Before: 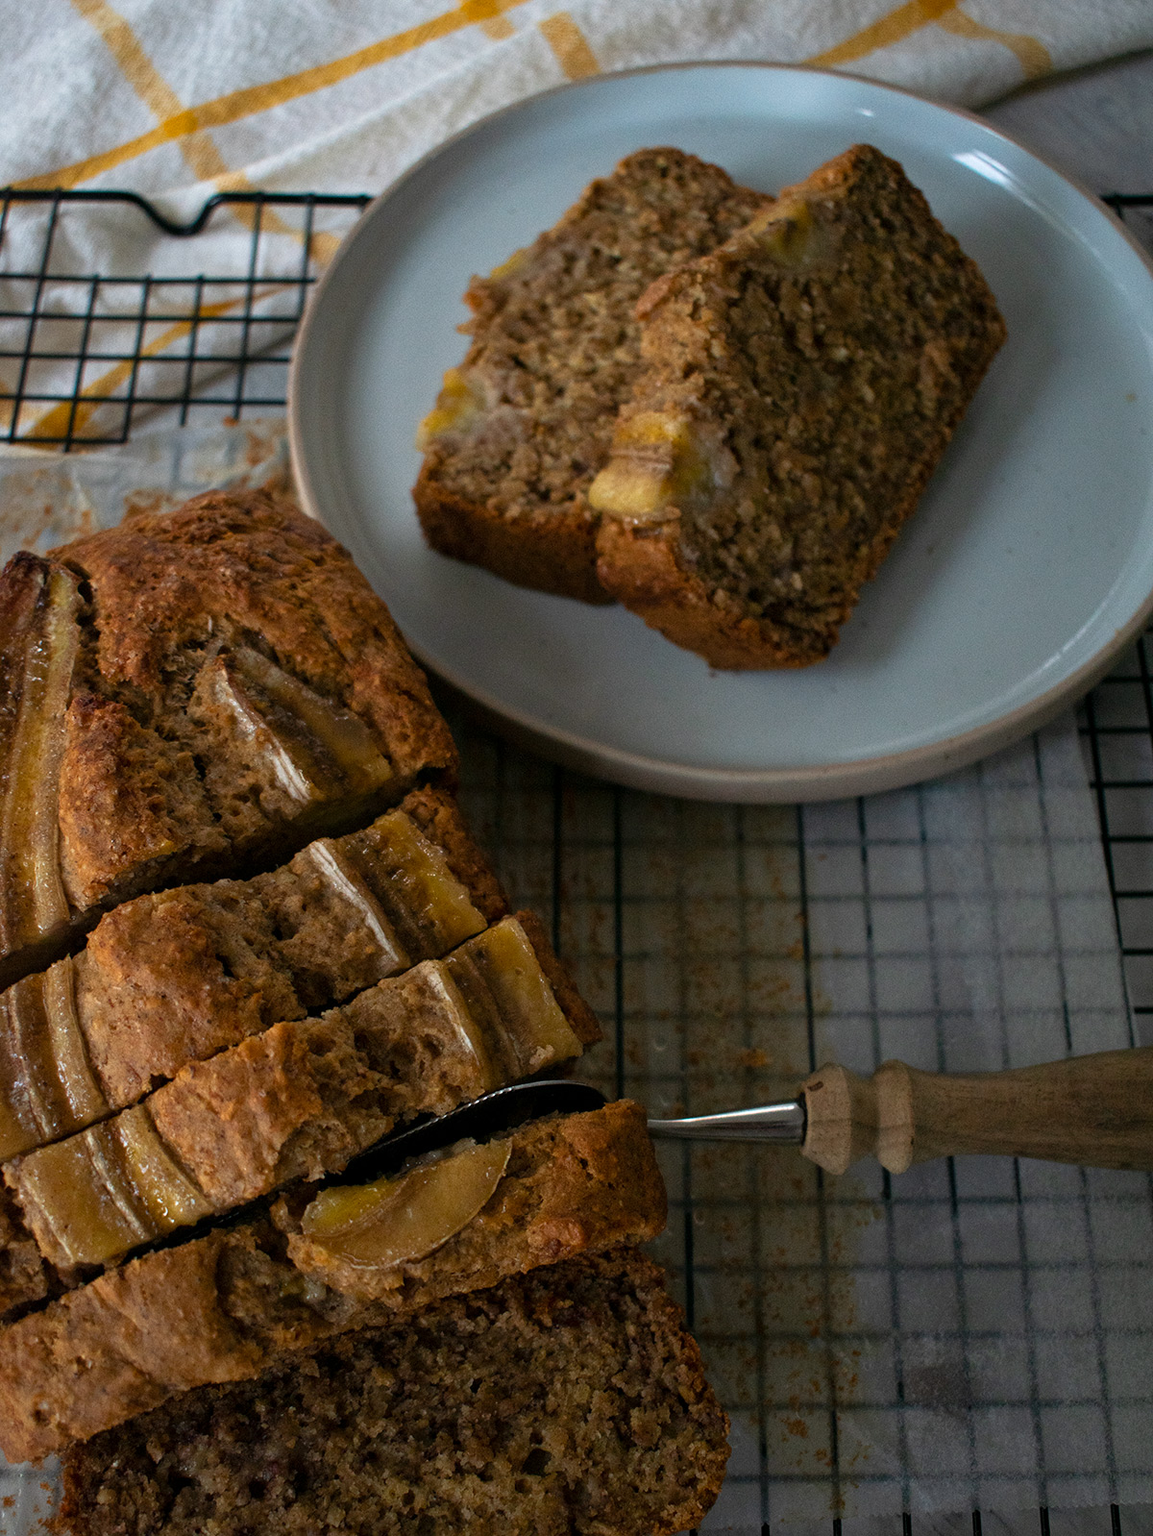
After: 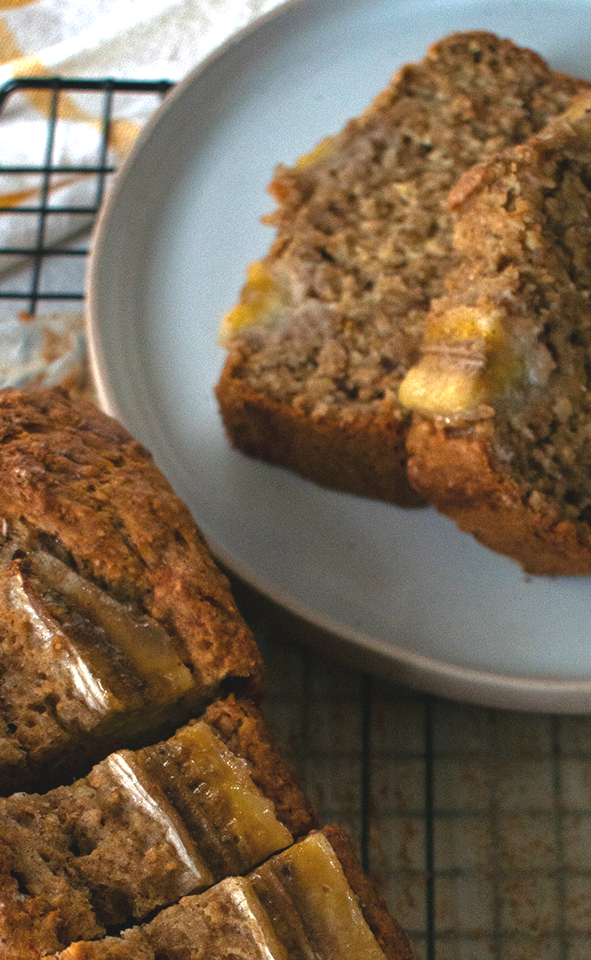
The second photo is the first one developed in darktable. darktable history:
base curve: curves: ch0 [(0, 0) (0.74, 0.67) (1, 1)]
crop: left 17.835%, top 7.675%, right 32.881%, bottom 32.213%
exposure: black level correction -0.005, exposure 1.002 EV, compensate highlight preservation false
